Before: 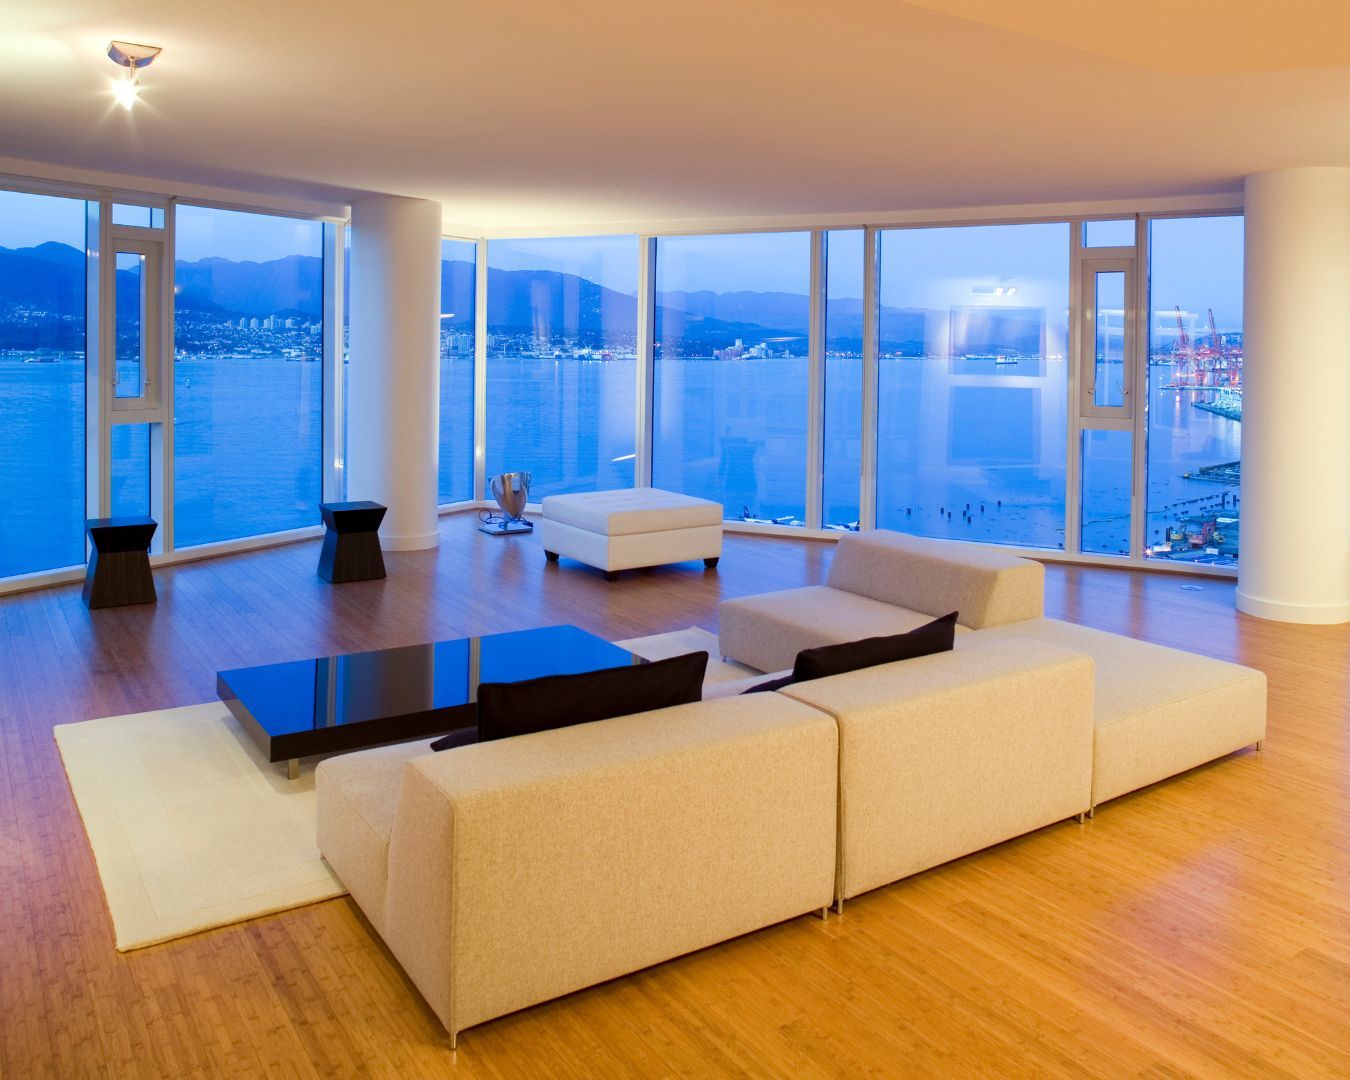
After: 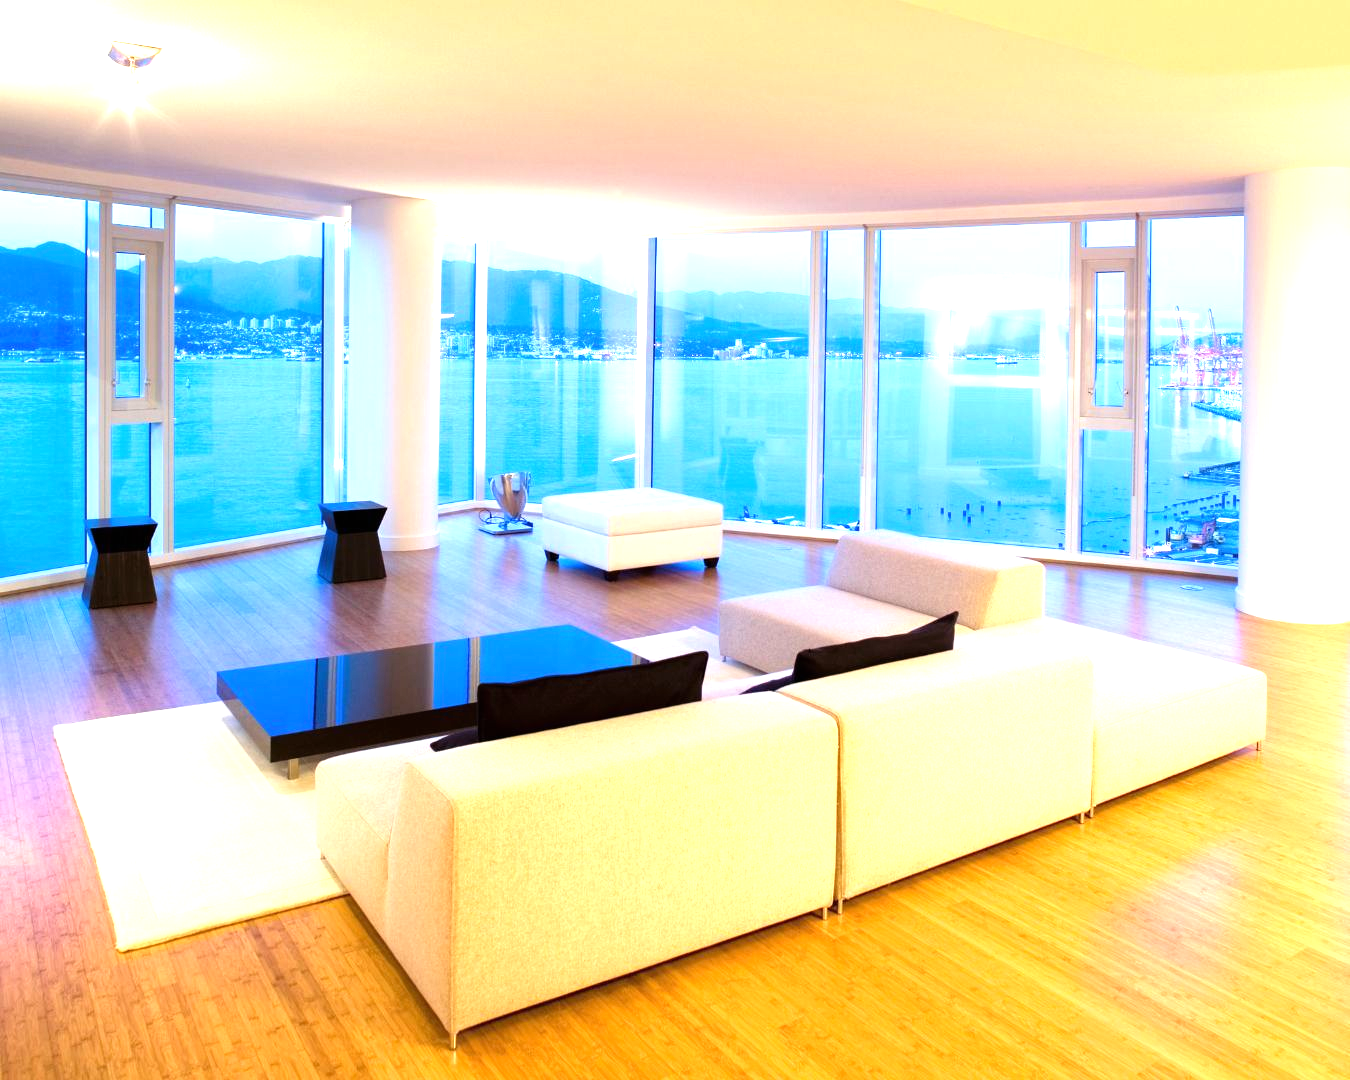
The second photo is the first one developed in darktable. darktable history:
tone equalizer: -8 EV -0.717 EV, -7 EV -0.665 EV, -6 EV -0.611 EV, -5 EV -0.387 EV, -3 EV 0.374 EV, -2 EV 0.6 EV, -1 EV 0.681 EV, +0 EV 0.749 EV
exposure: black level correction 0, exposure 0.687 EV, compensate highlight preservation false
